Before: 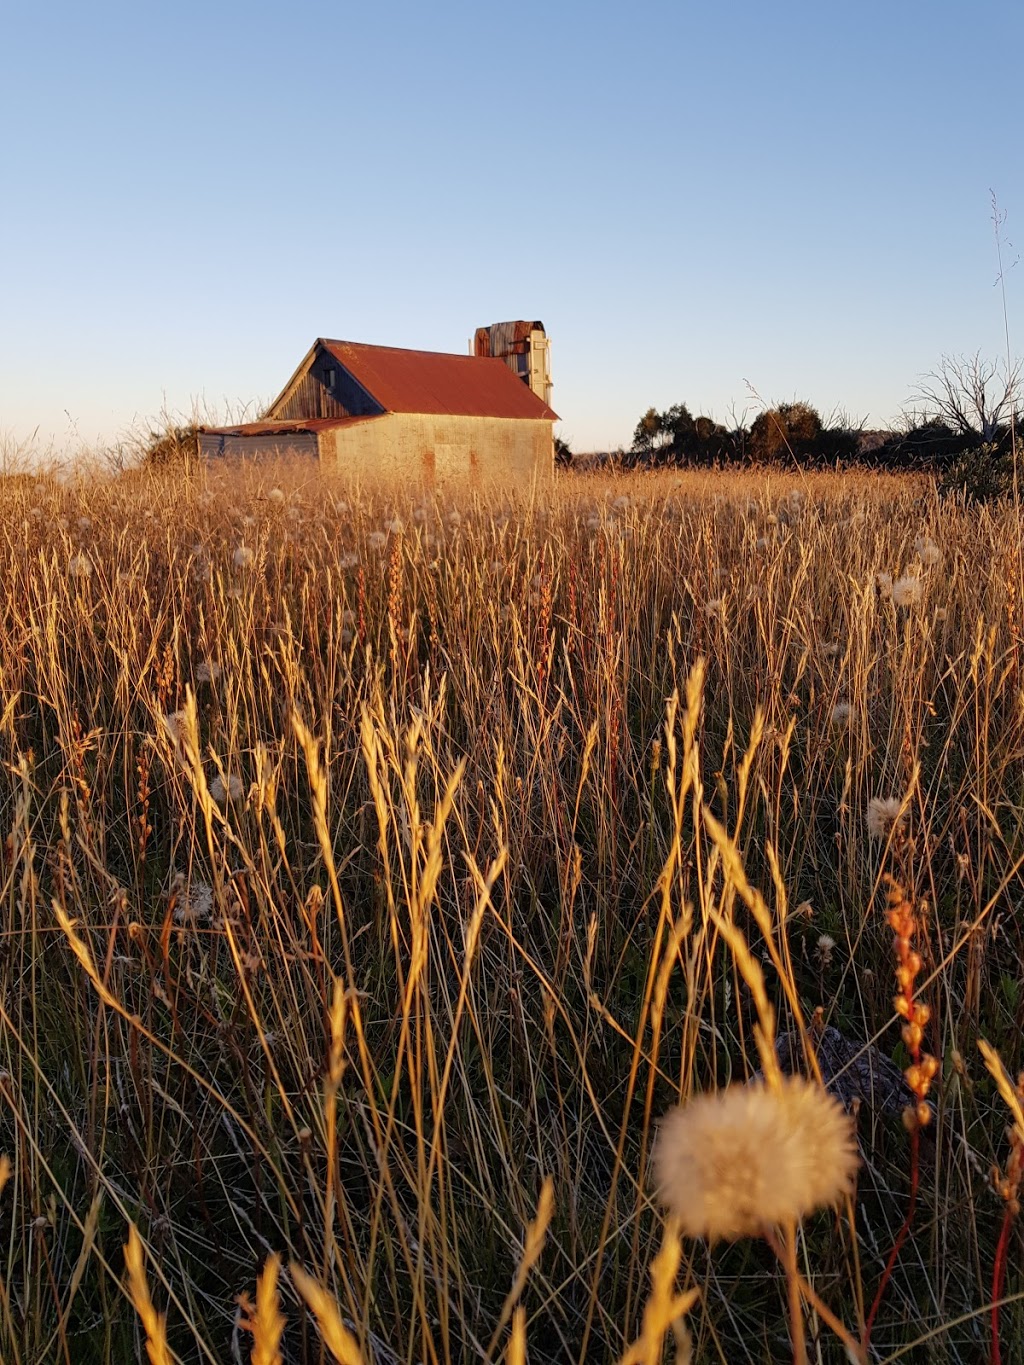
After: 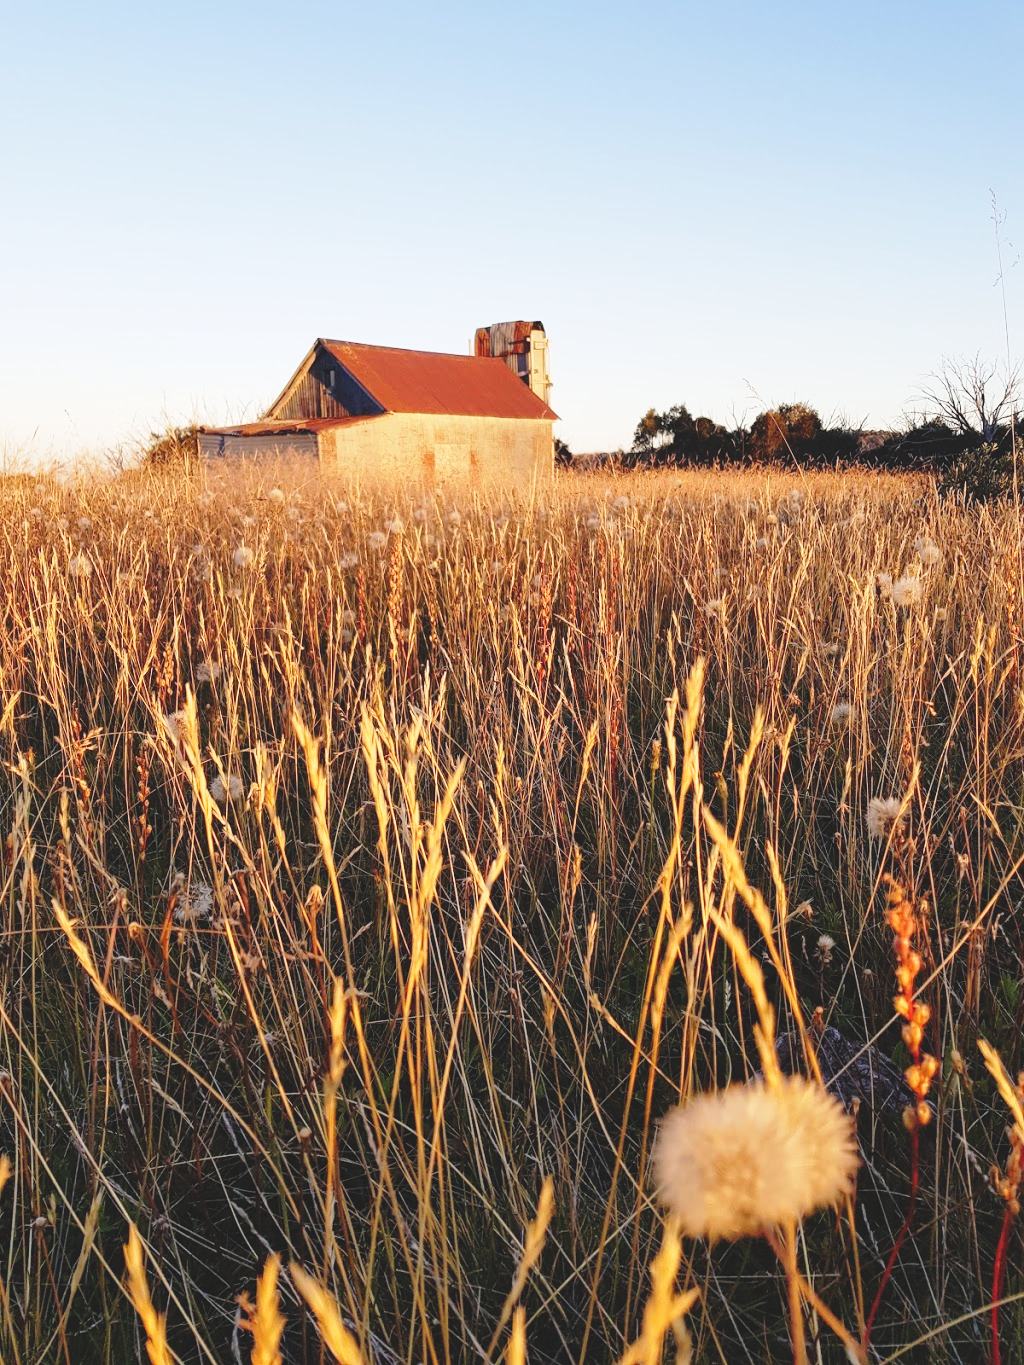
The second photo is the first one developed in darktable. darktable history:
exposure: black level correction -0.015, compensate highlight preservation false
base curve: curves: ch0 [(0, 0) (0.028, 0.03) (0.121, 0.232) (0.46, 0.748) (0.859, 0.968) (1, 1)], preserve colors none
